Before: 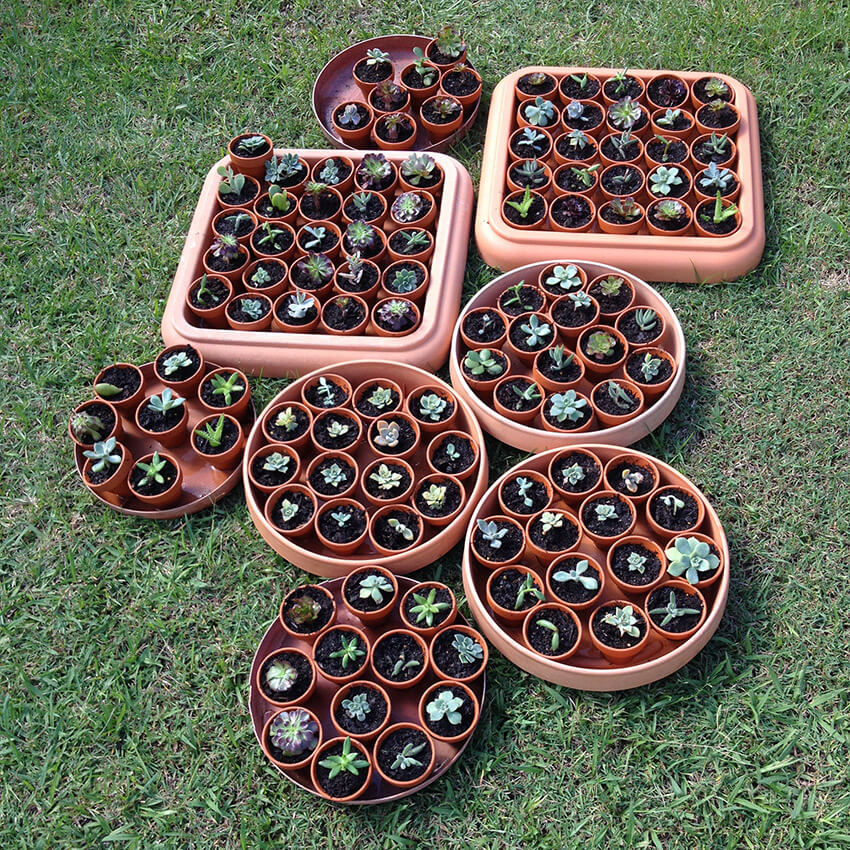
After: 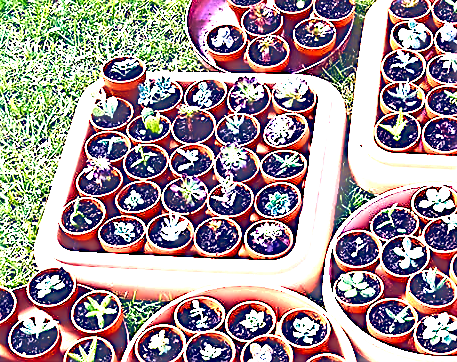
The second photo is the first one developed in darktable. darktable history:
exposure: black level correction 0, exposure 1.295 EV, compensate highlight preservation false
velvia: on, module defaults
base curve: curves: ch0 [(0, 0.036) (0.083, 0.04) (0.804, 1)], fusion 1, preserve colors average RGB
contrast equalizer: octaves 7, y [[0.5, 0.542, 0.583, 0.625, 0.667, 0.708], [0.5 ×6], [0.5 ×6], [0, 0.033, 0.067, 0.1, 0.133, 0.167], [0, 0.05, 0.1, 0.15, 0.2, 0.25]], mix 0.523
crop: left 15.034%, top 9.142%, right 31.17%, bottom 48.159%
sharpen: on, module defaults
color balance rgb: shadows lift › chroma 1.003%, shadows lift › hue 243.41°, power › hue 170.24°, highlights gain › chroma 3.022%, highlights gain › hue 60.22°, global offset › luminance 0.401%, global offset › chroma 0.209%, global offset › hue 255.5°, linear chroma grading › global chroma 25.628%, perceptual saturation grading › global saturation 20%, perceptual saturation grading › highlights -25.755%, perceptual saturation grading › shadows 49.811%, perceptual brilliance grading › mid-tones 9.92%, perceptual brilliance grading › shadows 14.551%, global vibrance 20%
